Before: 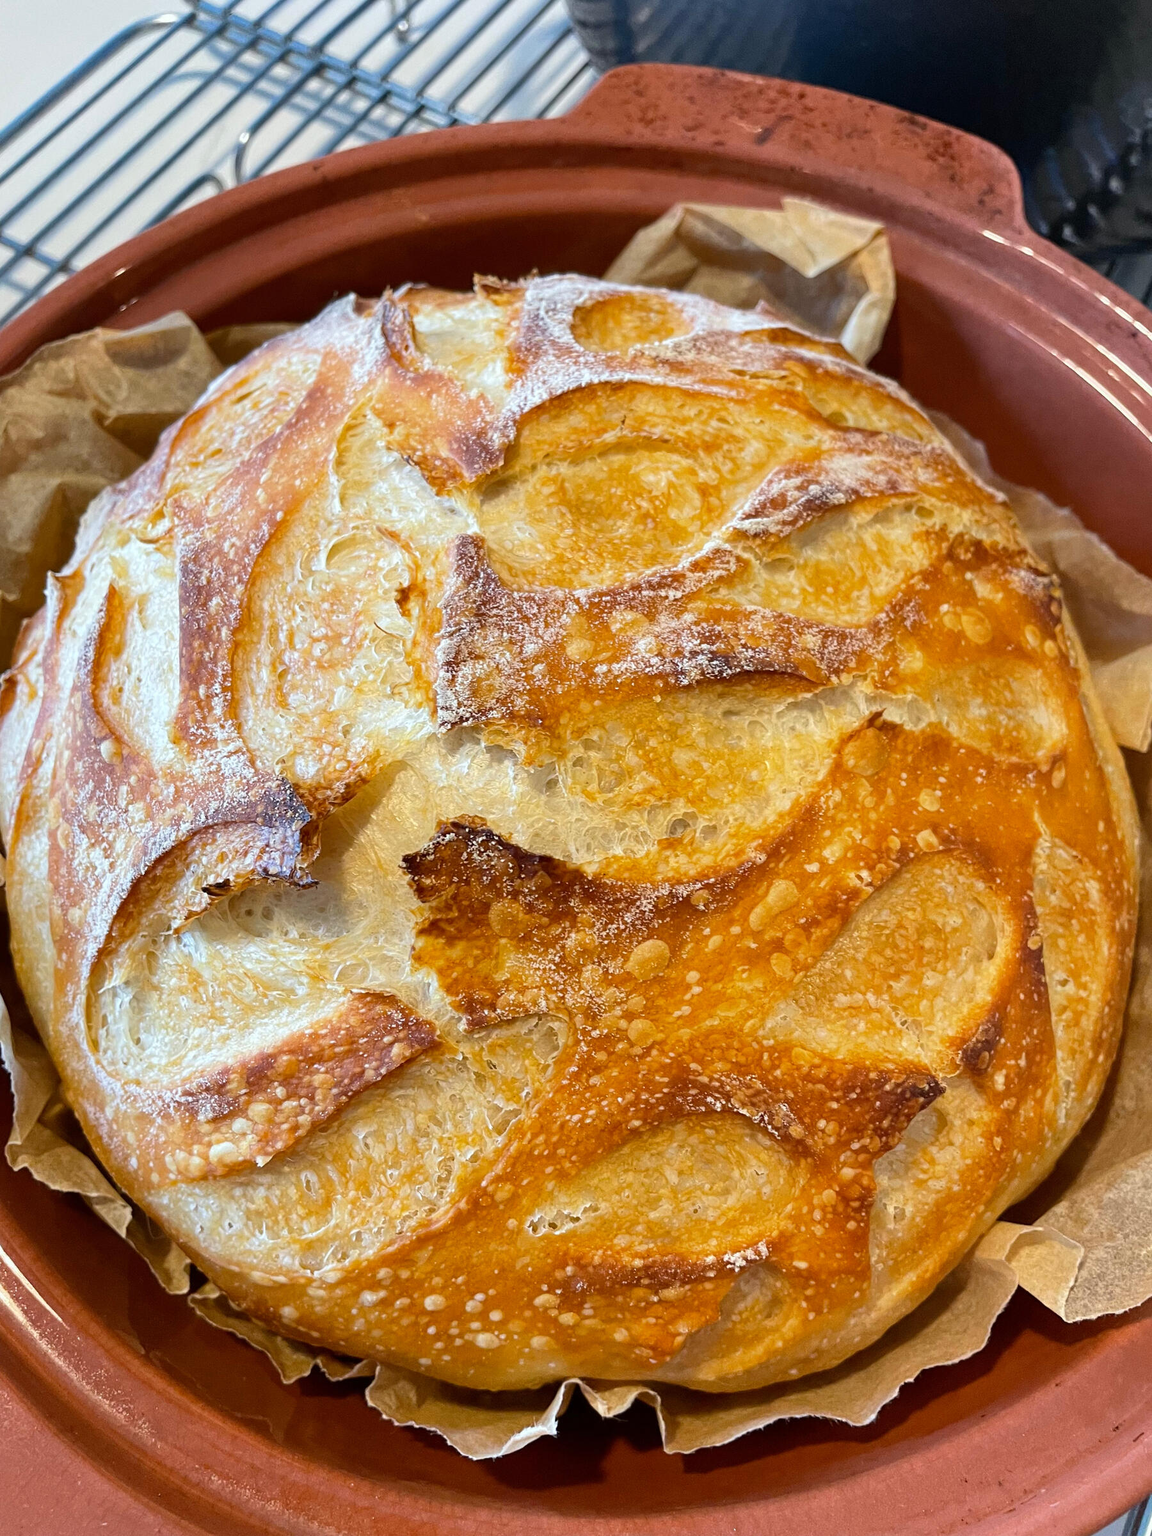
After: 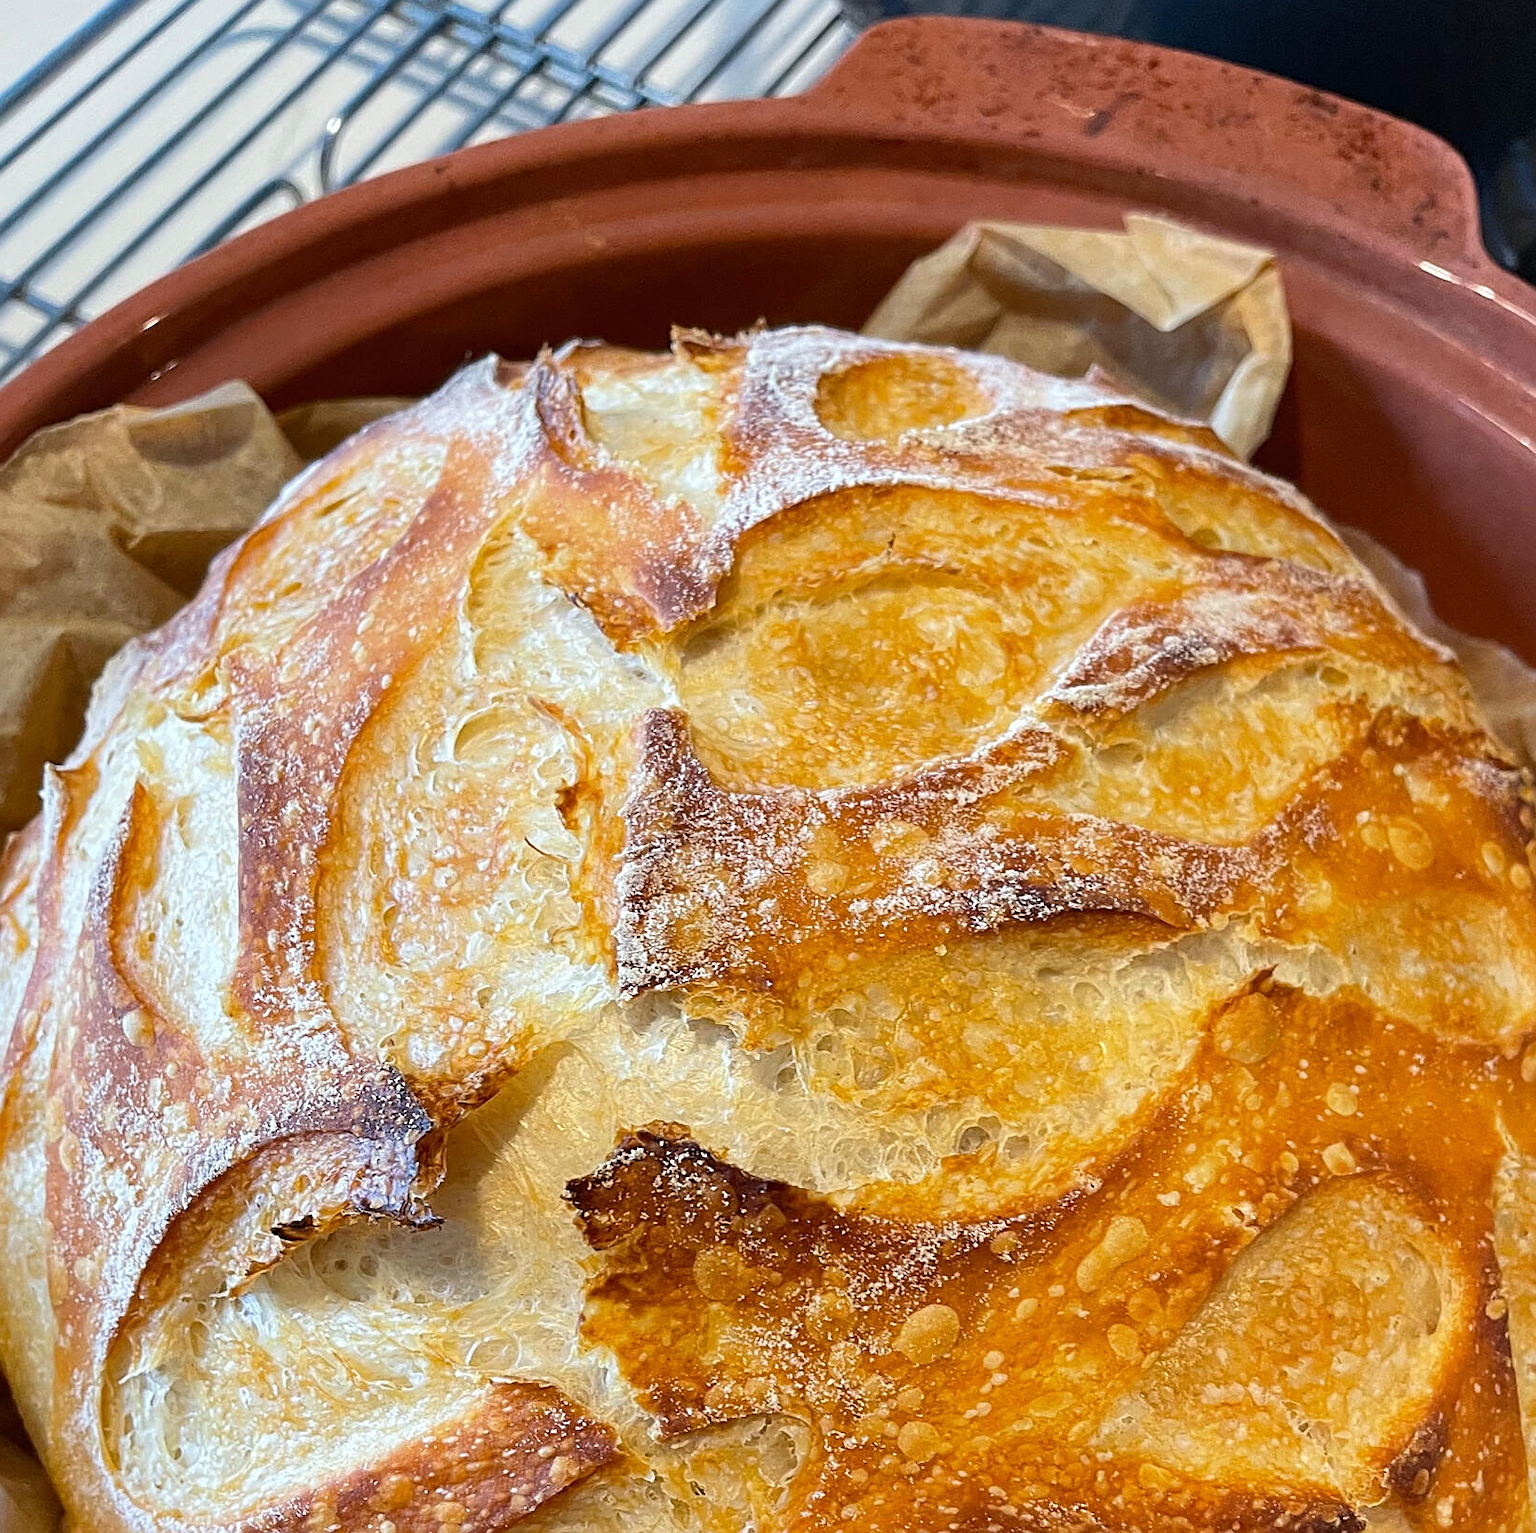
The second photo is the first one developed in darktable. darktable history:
sharpen: on, module defaults
tone equalizer: on, module defaults
crop: left 1.509%, top 3.452%, right 7.696%, bottom 28.452%
